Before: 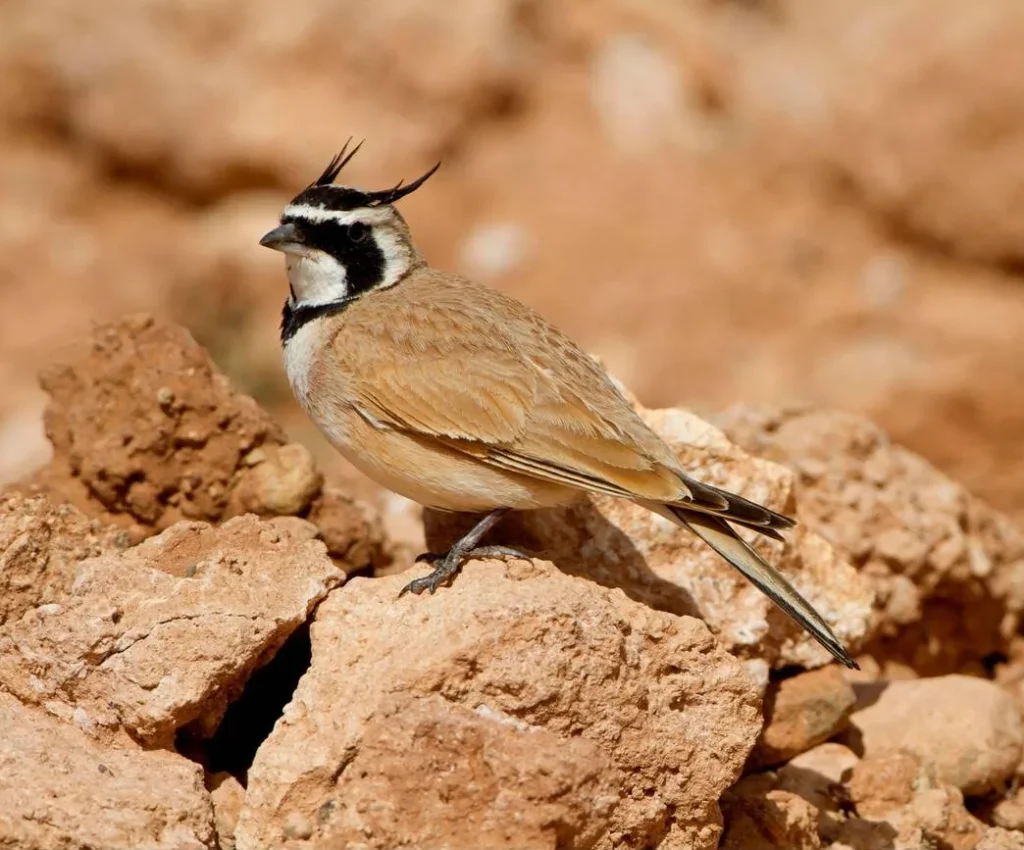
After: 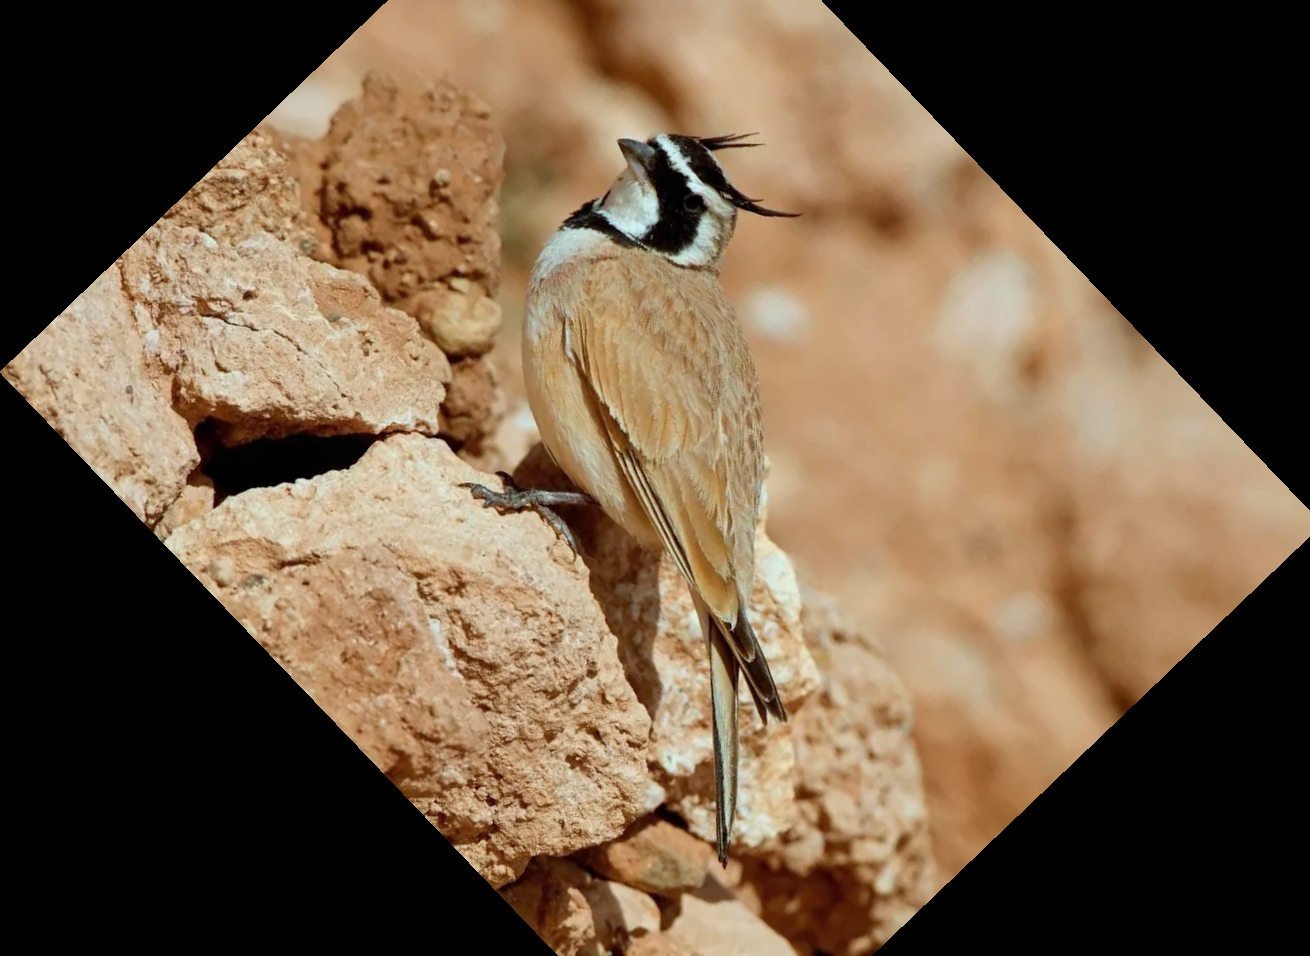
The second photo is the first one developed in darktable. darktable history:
crop and rotate: angle -46.26°, top 16.234%, right 0.912%, bottom 11.704%
color correction: highlights a* -10.04, highlights b* -10.37
